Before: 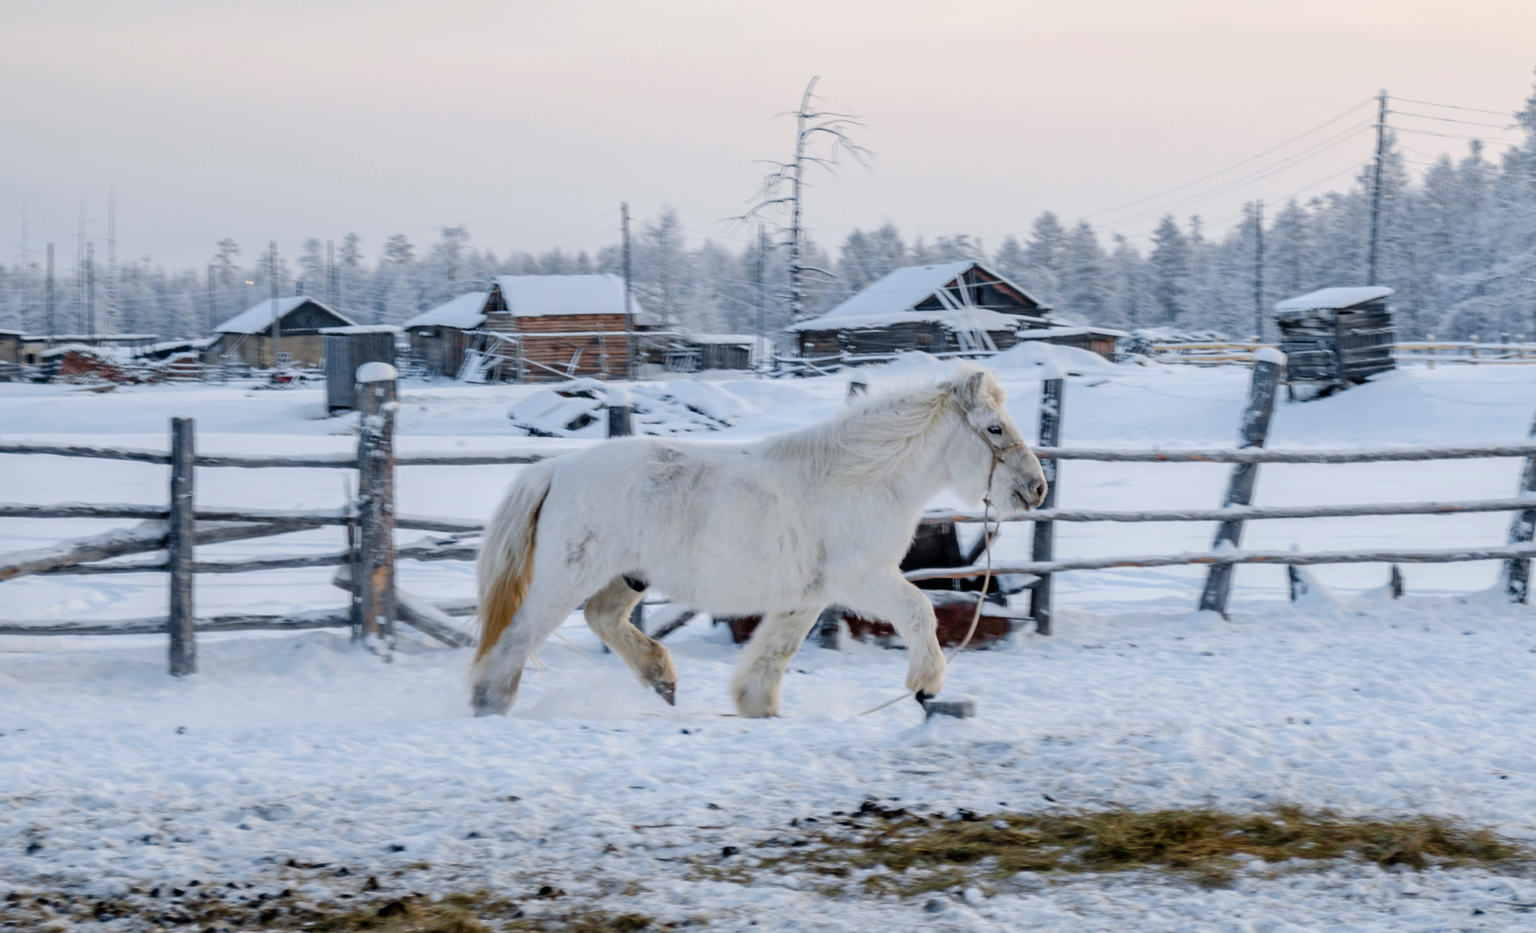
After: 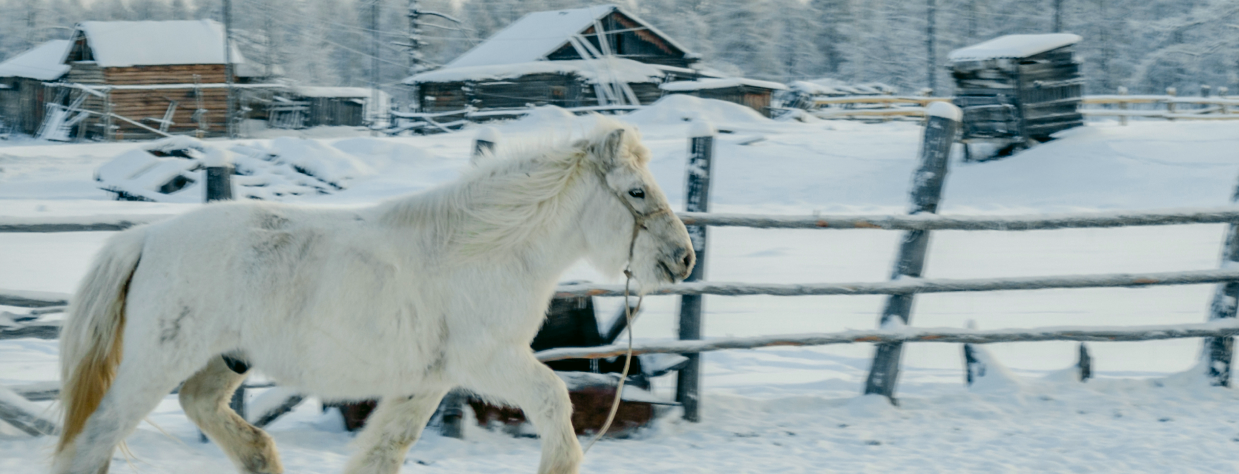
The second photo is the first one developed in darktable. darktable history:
crop and rotate: left 27.593%, top 27.503%, bottom 26.867%
color correction: highlights a* -0.457, highlights b* 9.42, shadows a* -9.36, shadows b* 1.08
tone equalizer: edges refinement/feathering 500, mask exposure compensation -1.57 EV, preserve details no
